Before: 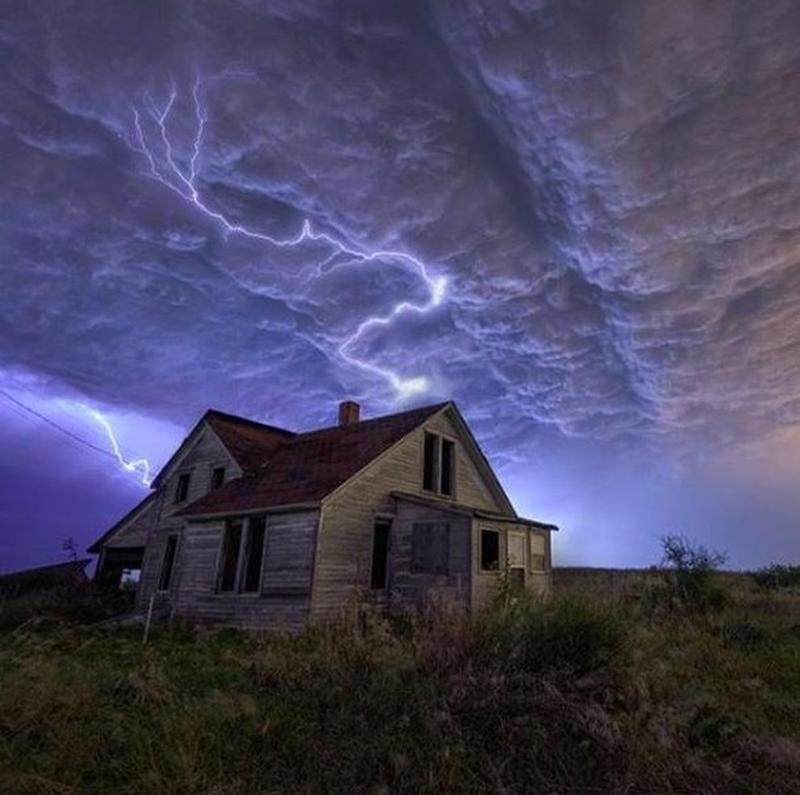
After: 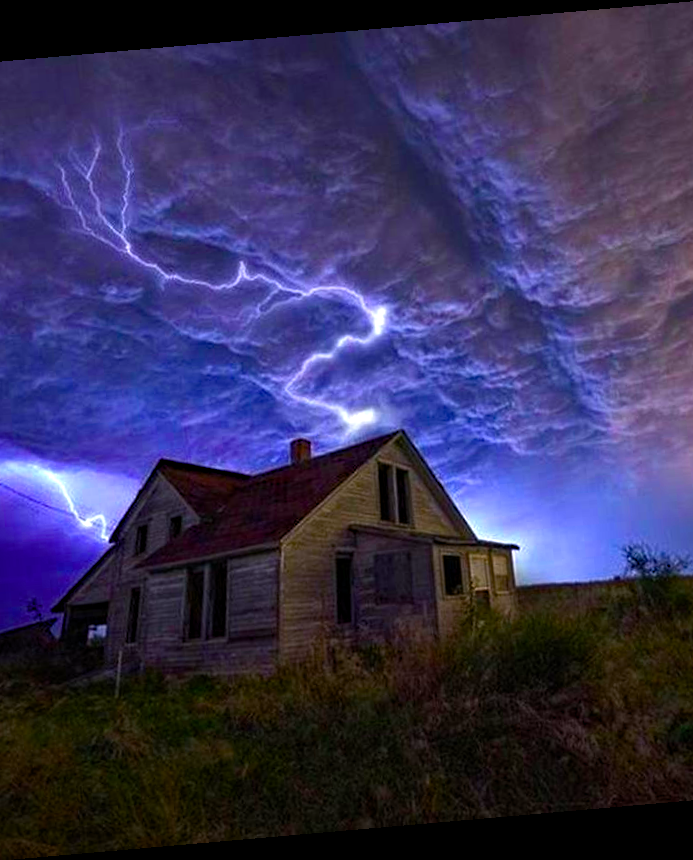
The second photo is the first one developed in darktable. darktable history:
haze removal: compatibility mode true, adaptive false
color balance rgb: linear chroma grading › global chroma 9%, perceptual saturation grading › global saturation 36%, perceptual saturation grading › shadows 35%, perceptual brilliance grading › global brilliance 15%, perceptual brilliance grading › shadows -35%, global vibrance 15%
crop and rotate: left 9.597%, right 10.195%
rotate and perspective: rotation -4.98°, automatic cropping off
